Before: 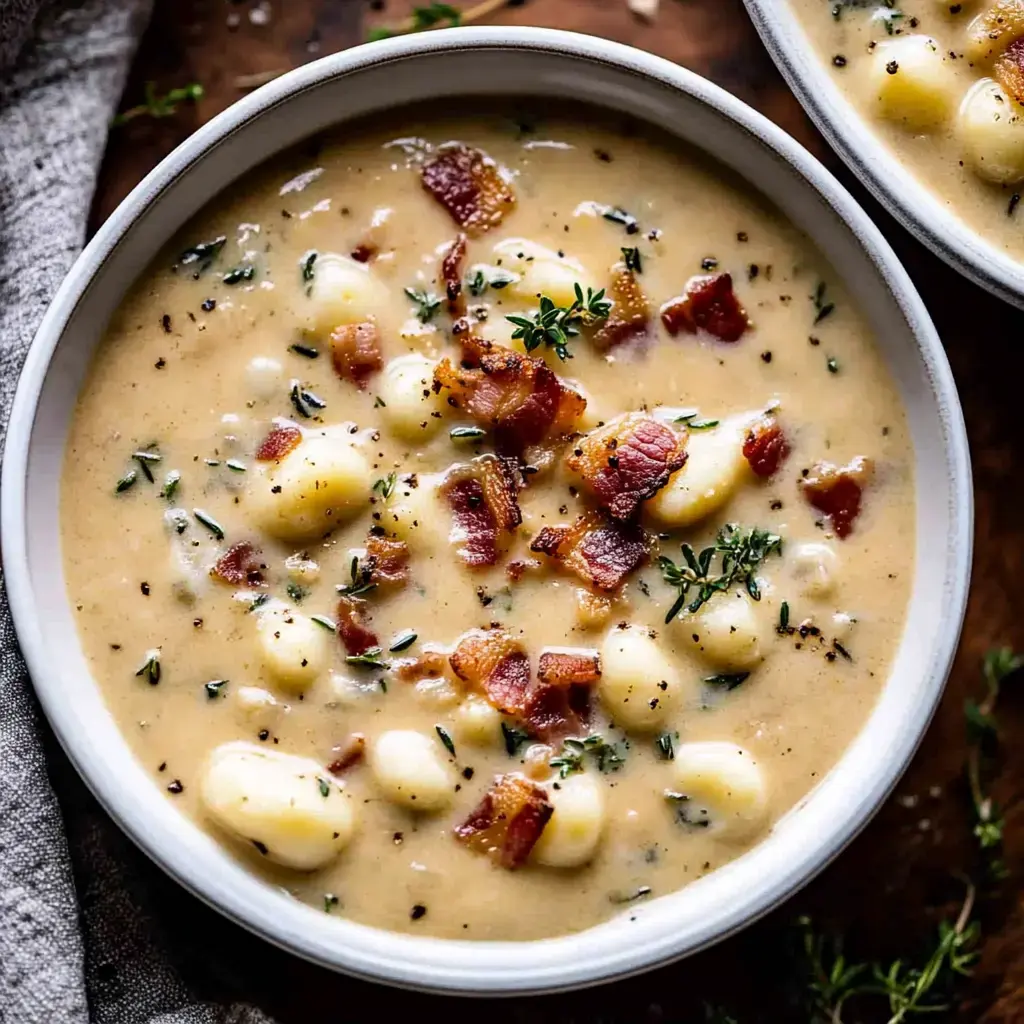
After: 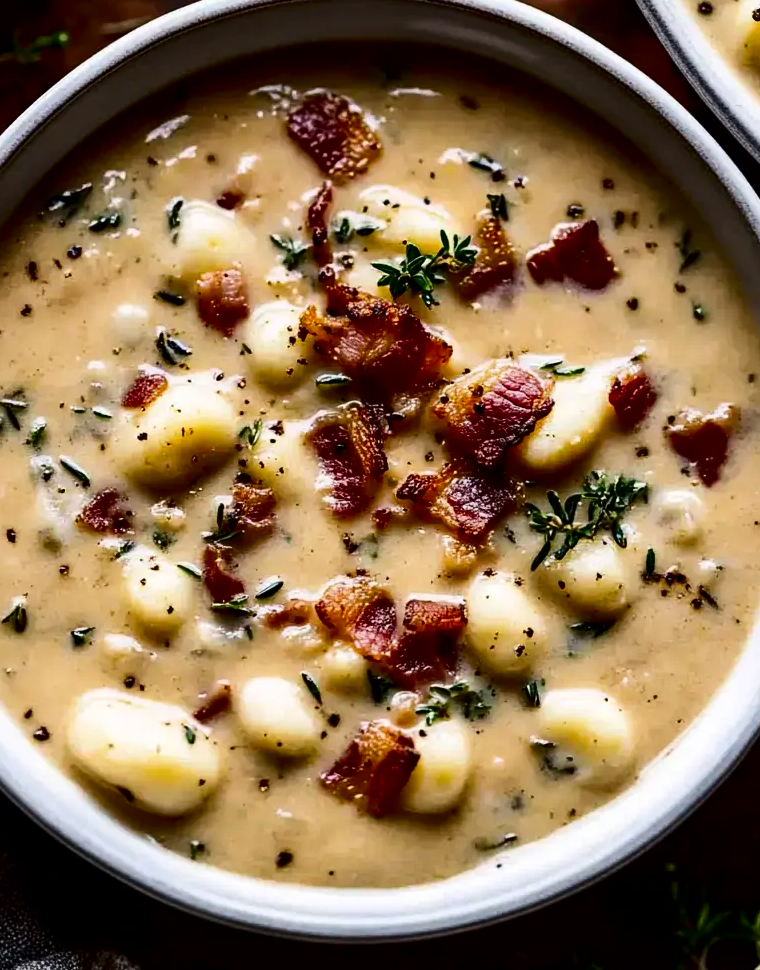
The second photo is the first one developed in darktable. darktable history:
white balance: red 1, blue 1
crop and rotate: left 13.15%, top 5.251%, right 12.609%
contrast brightness saturation: contrast 0.19, brightness -0.24, saturation 0.11
